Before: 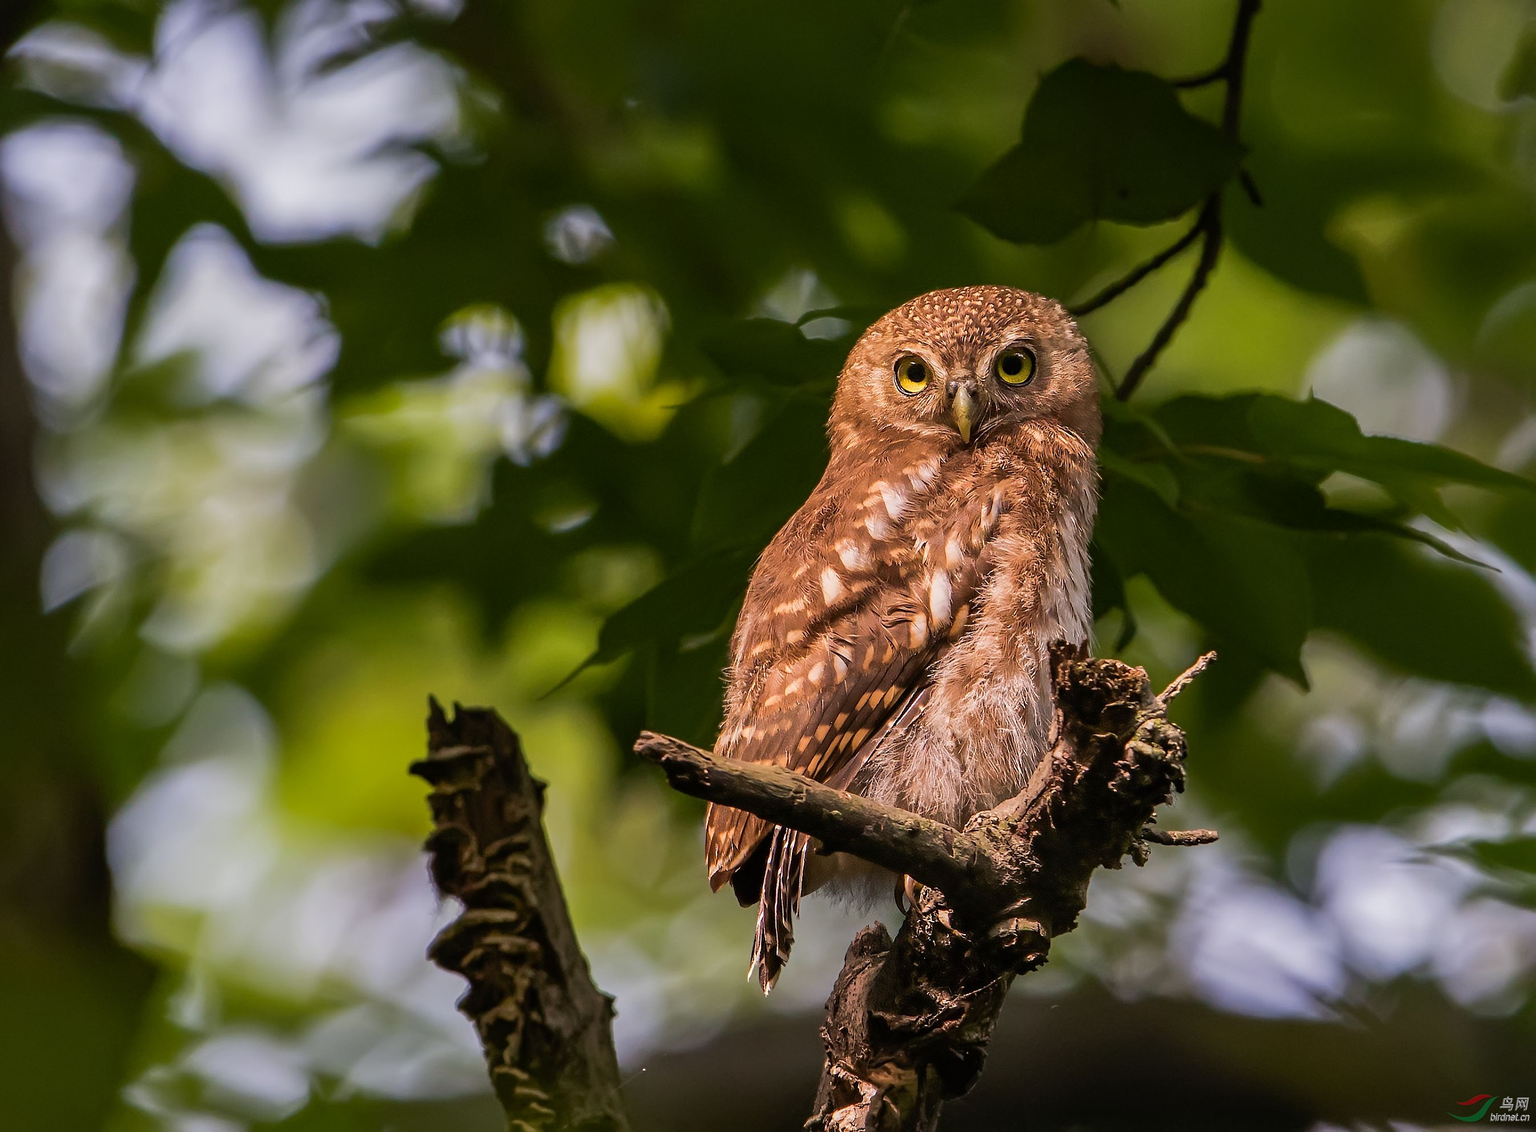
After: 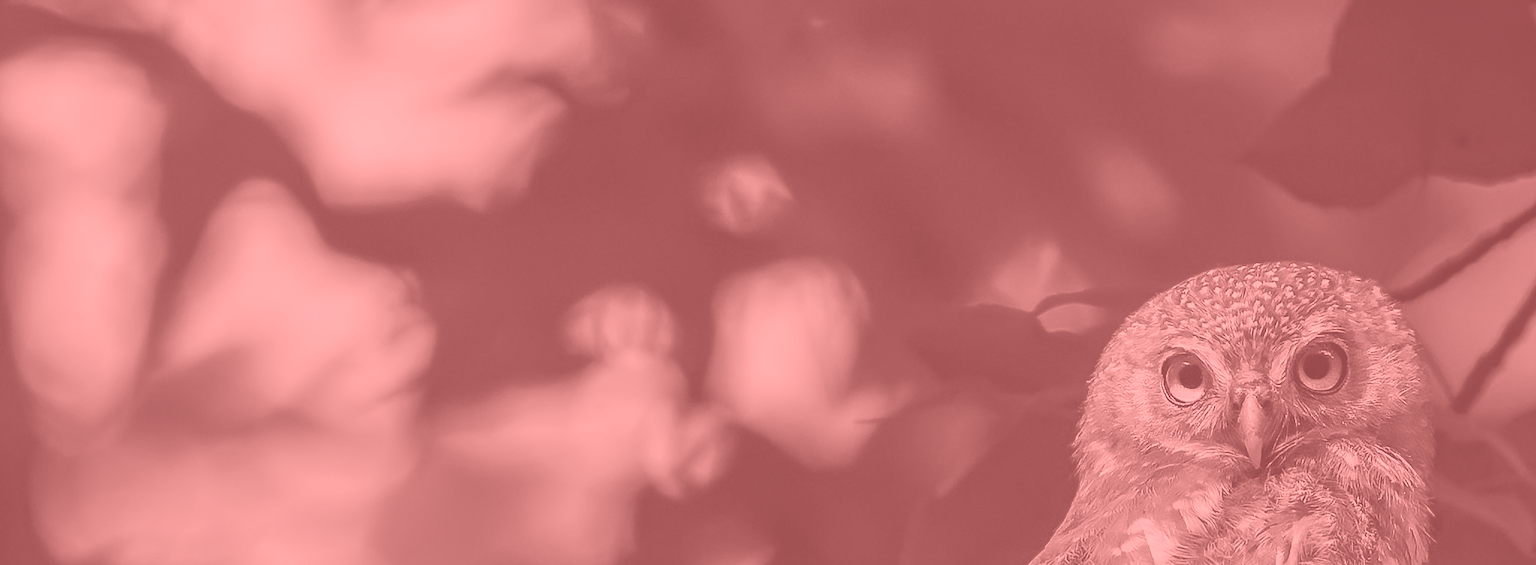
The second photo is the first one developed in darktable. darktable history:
shadows and highlights: radius 121.13, shadows 21.4, white point adjustment -9.72, highlights -14.39, soften with gaussian
colorize: saturation 51%, source mix 50.67%, lightness 50.67%
crop: left 0.579%, top 7.627%, right 23.167%, bottom 54.275%
exposure: compensate highlight preservation false
white balance: red 1.029, blue 0.92
contrast brightness saturation: contrast 0.1, brightness 0.02, saturation 0.02
